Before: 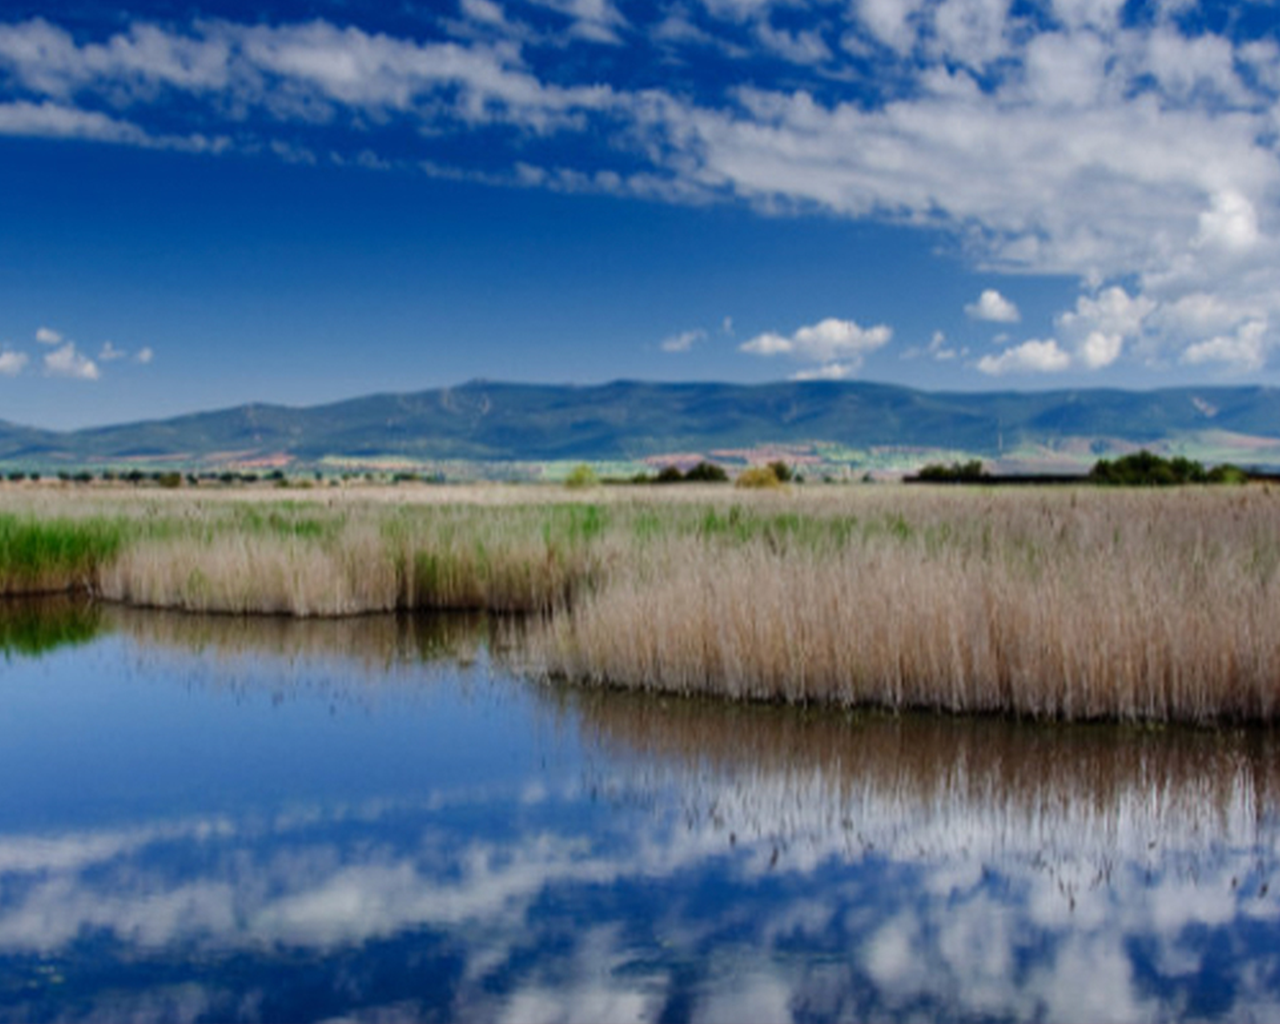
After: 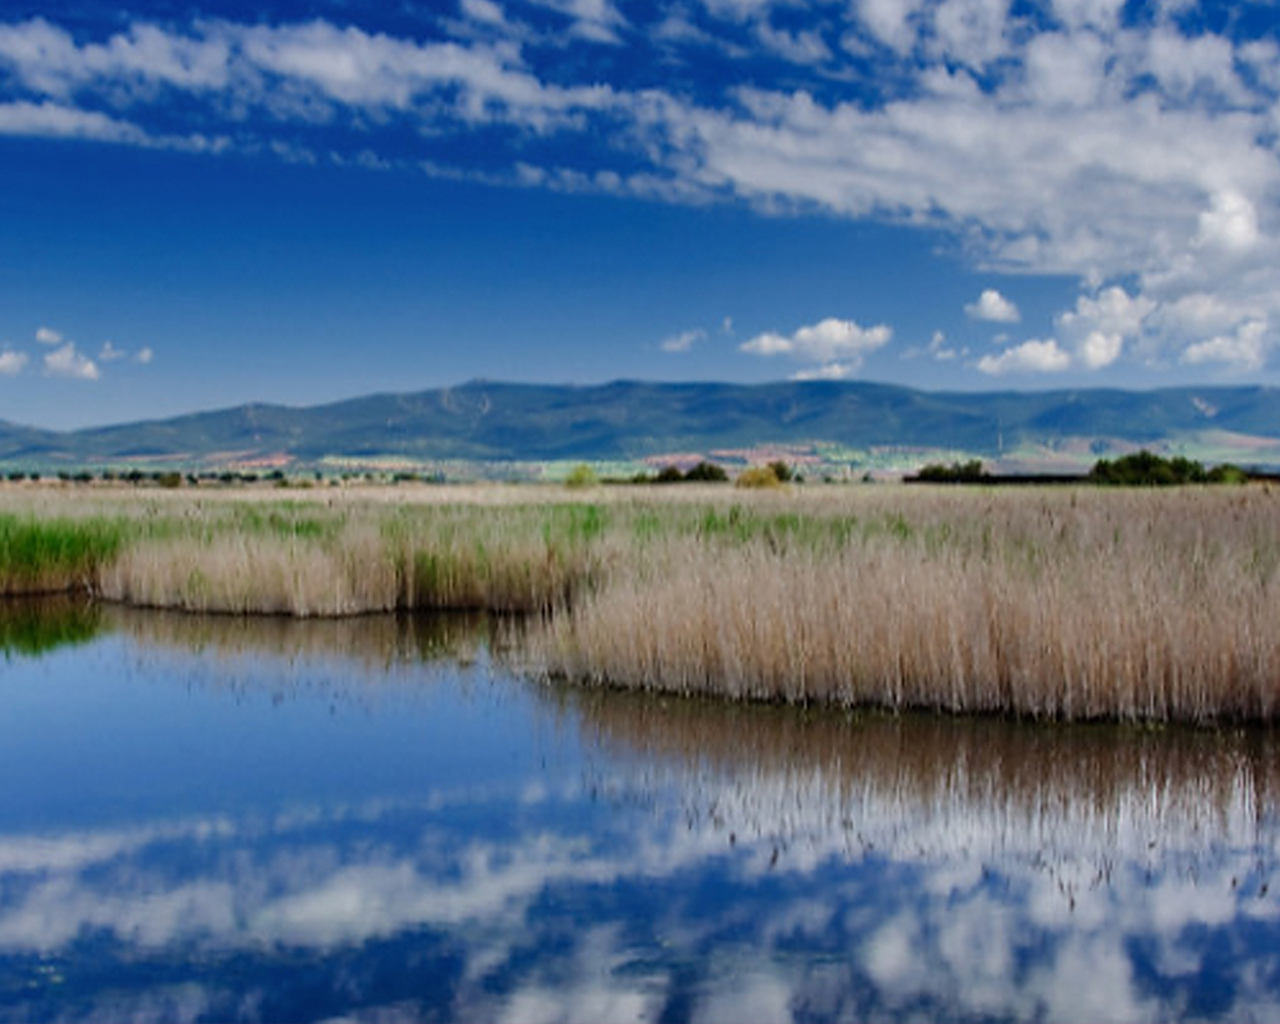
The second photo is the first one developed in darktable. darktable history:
shadows and highlights: soften with gaussian
sharpen: radius 1.4, amount 1.25, threshold 0.7
